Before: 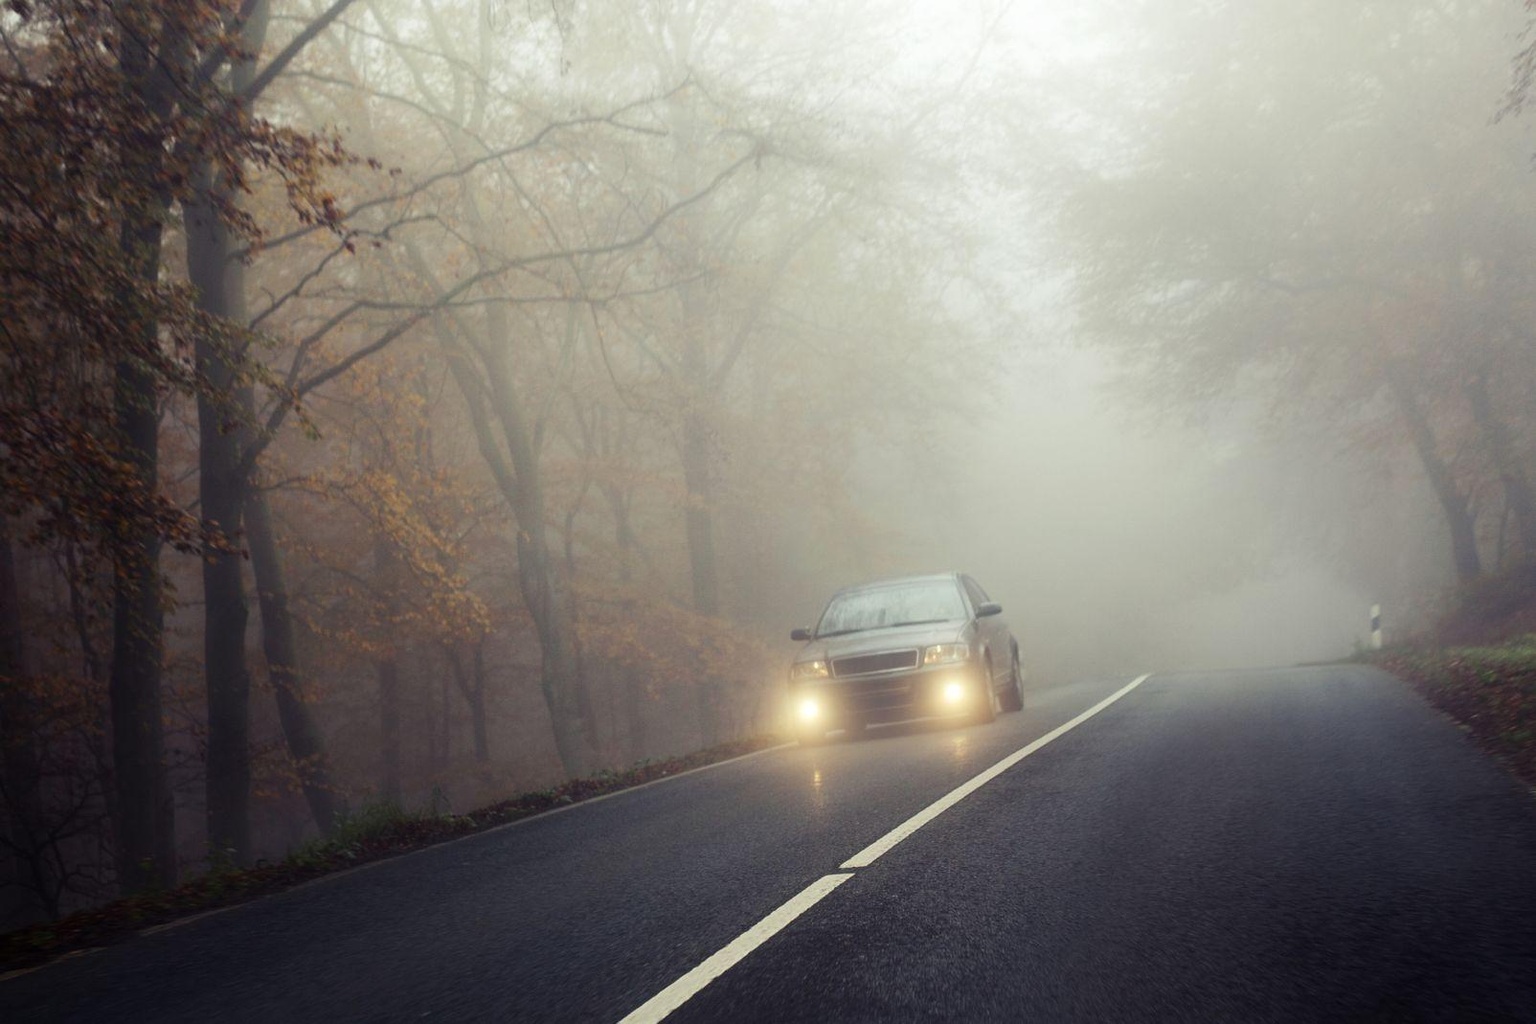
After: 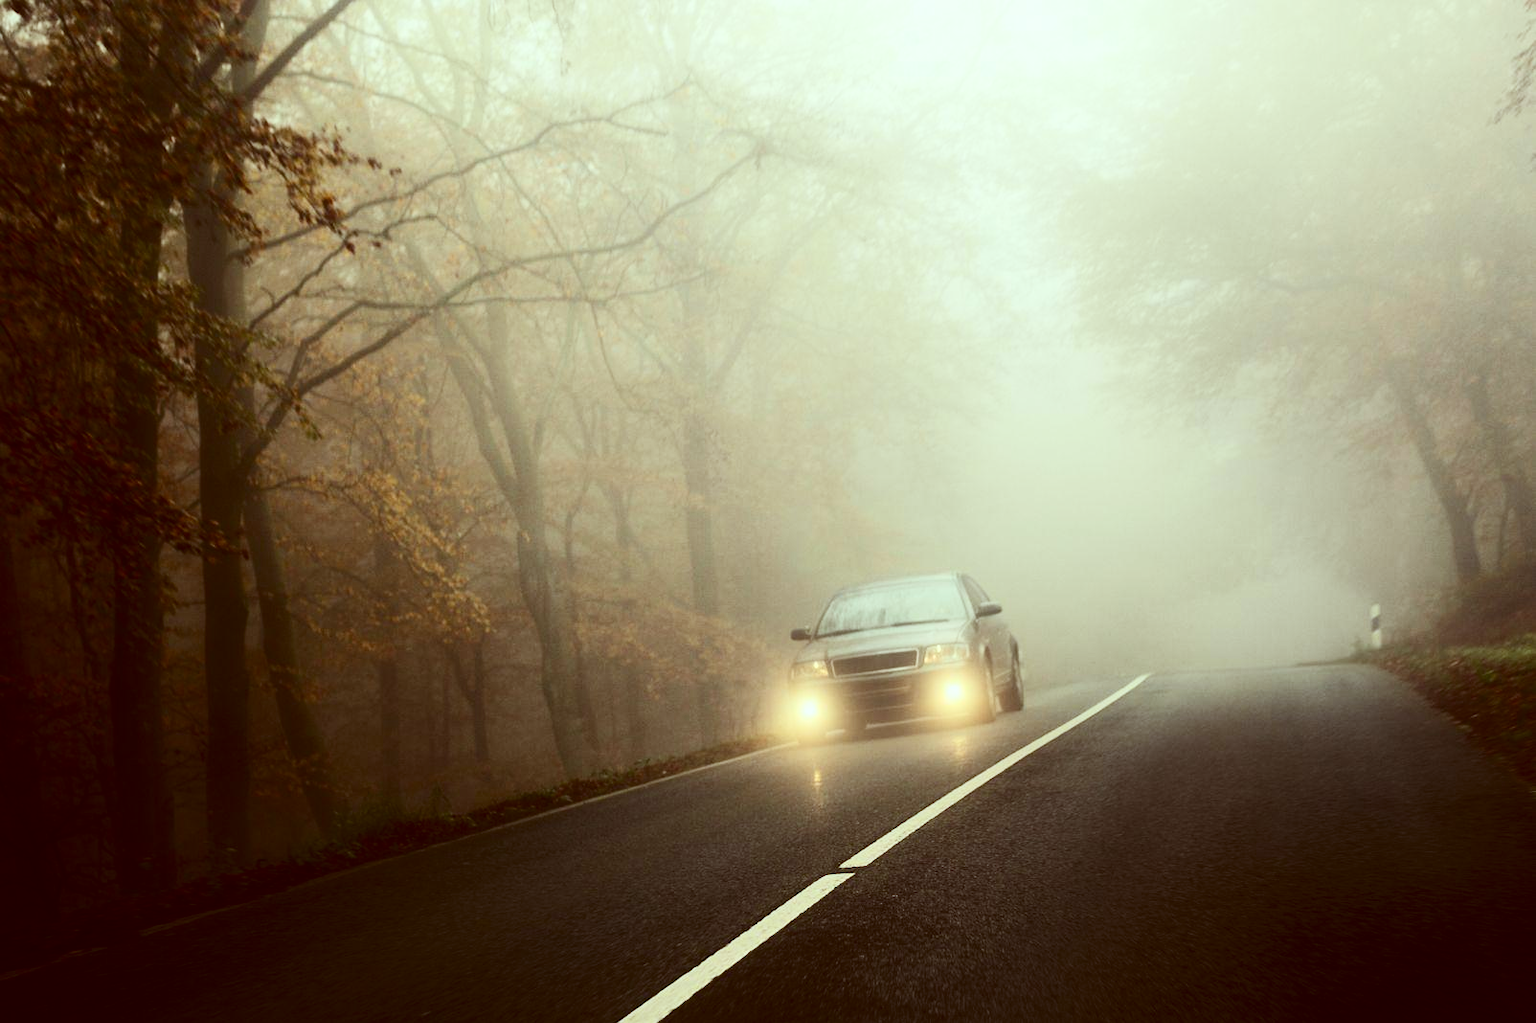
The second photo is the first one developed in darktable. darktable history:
color correction: highlights a* -5.26, highlights b* 9.8, shadows a* 9.87, shadows b* 24.54
contrast brightness saturation: contrast 0.281
color calibration: output R [1.063, -0.012, -0.003, 0], output G [0, 1.022, 0.021, 0], output B [-0.079, 0.047, 1, 0], x 0.367, y 0.375, temperature 4380.28 K
